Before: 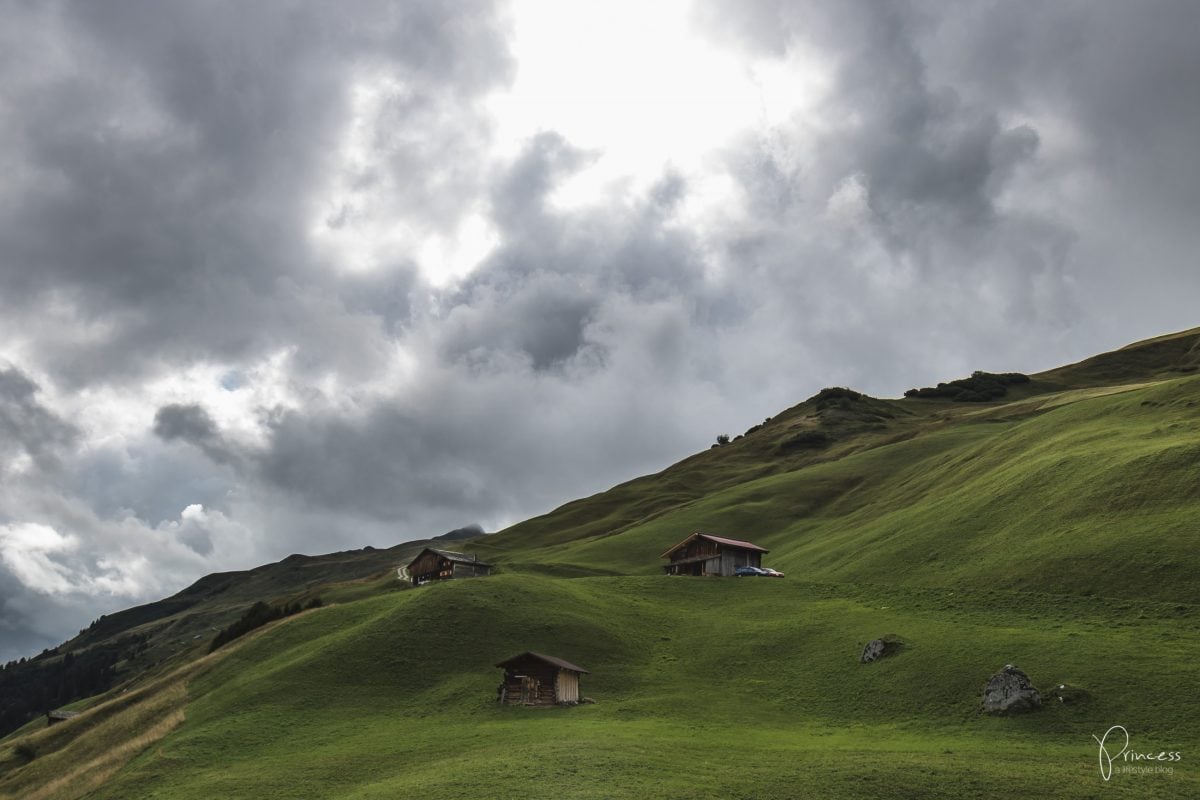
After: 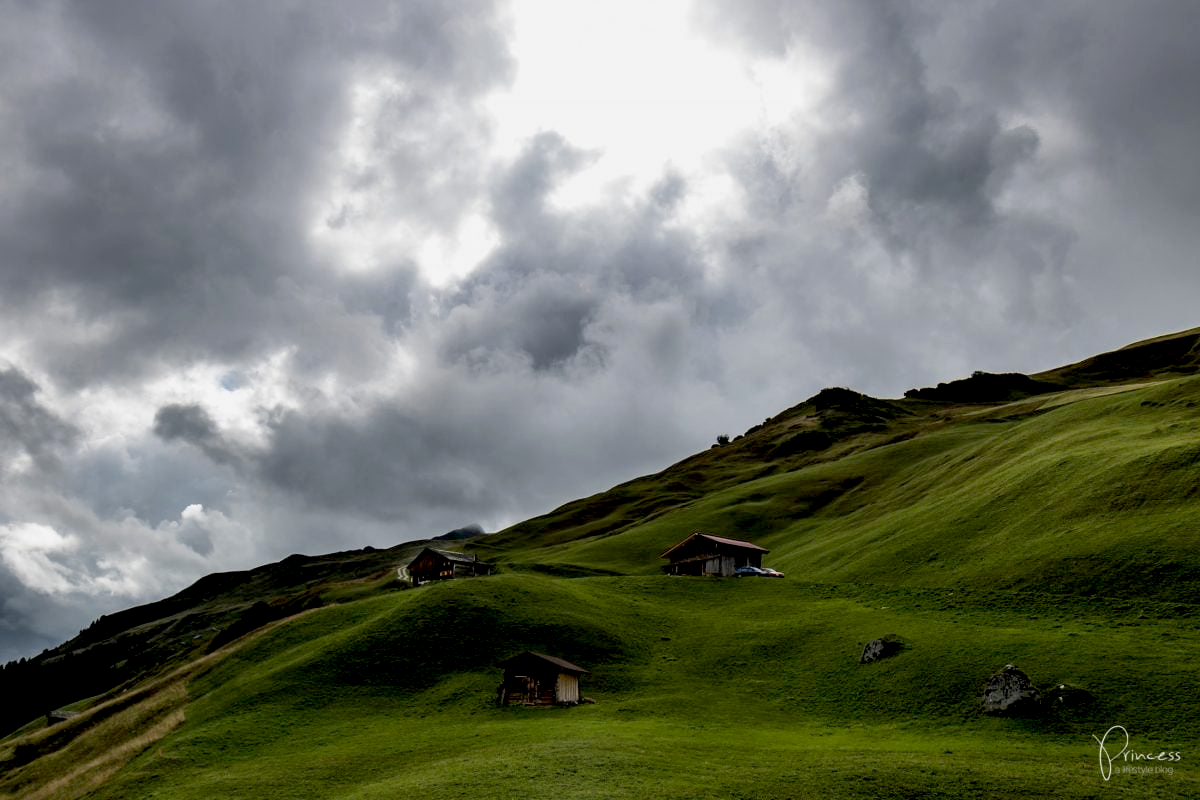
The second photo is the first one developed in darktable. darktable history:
exposure: black level correction 0.029, exposure -0.078 EV, compensate exposure bias true, compensate highlight preservation false
